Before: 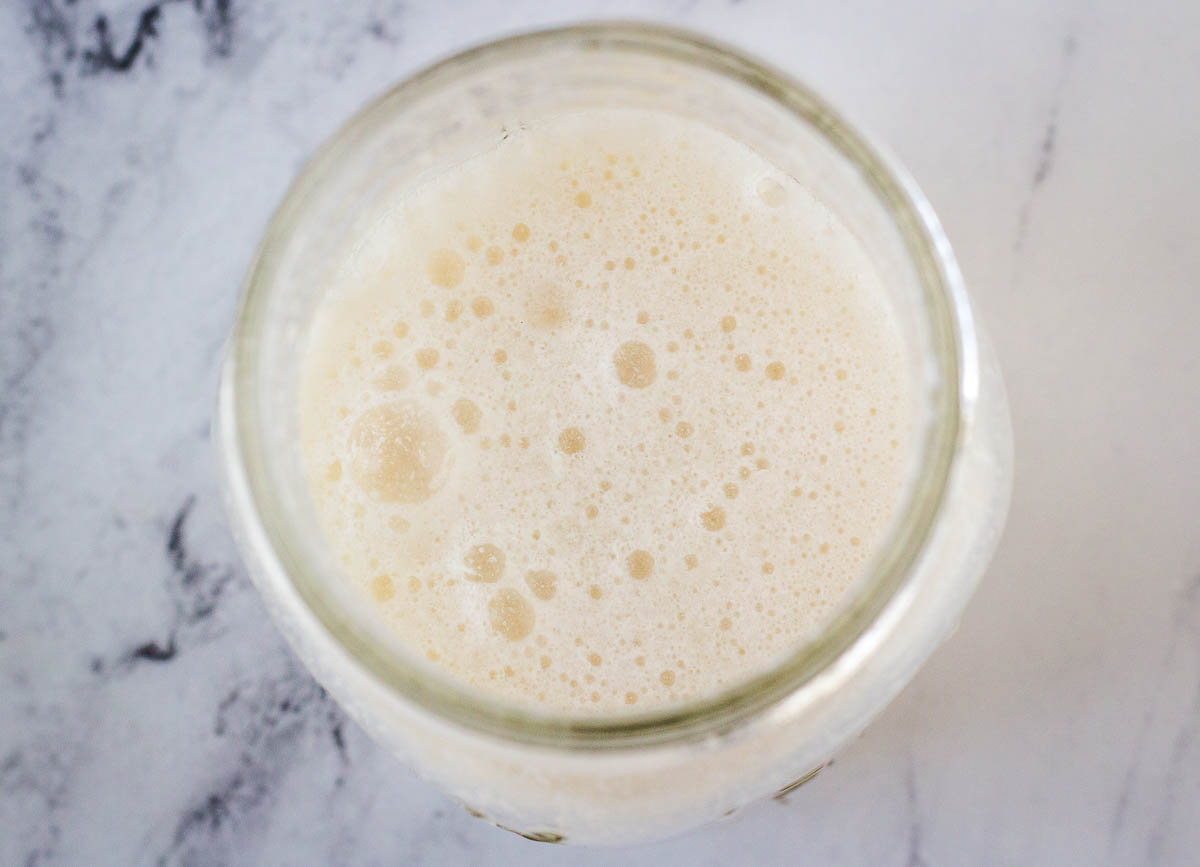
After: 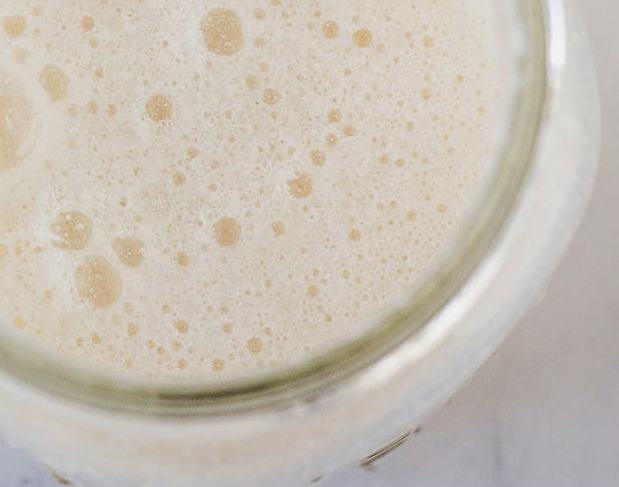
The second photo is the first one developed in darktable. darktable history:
sharpen: on, module defaults
contrast brightness saturation: contrast -0.1, saturation -0.102
color balance rgb: global offset › chroma 0.062%, global offset › hue 254.05°, perceptual saturation grading › global saturation 0.234%
crop: left 34.487%, top 38.519%, right 13.855%, bottom 5.243%
